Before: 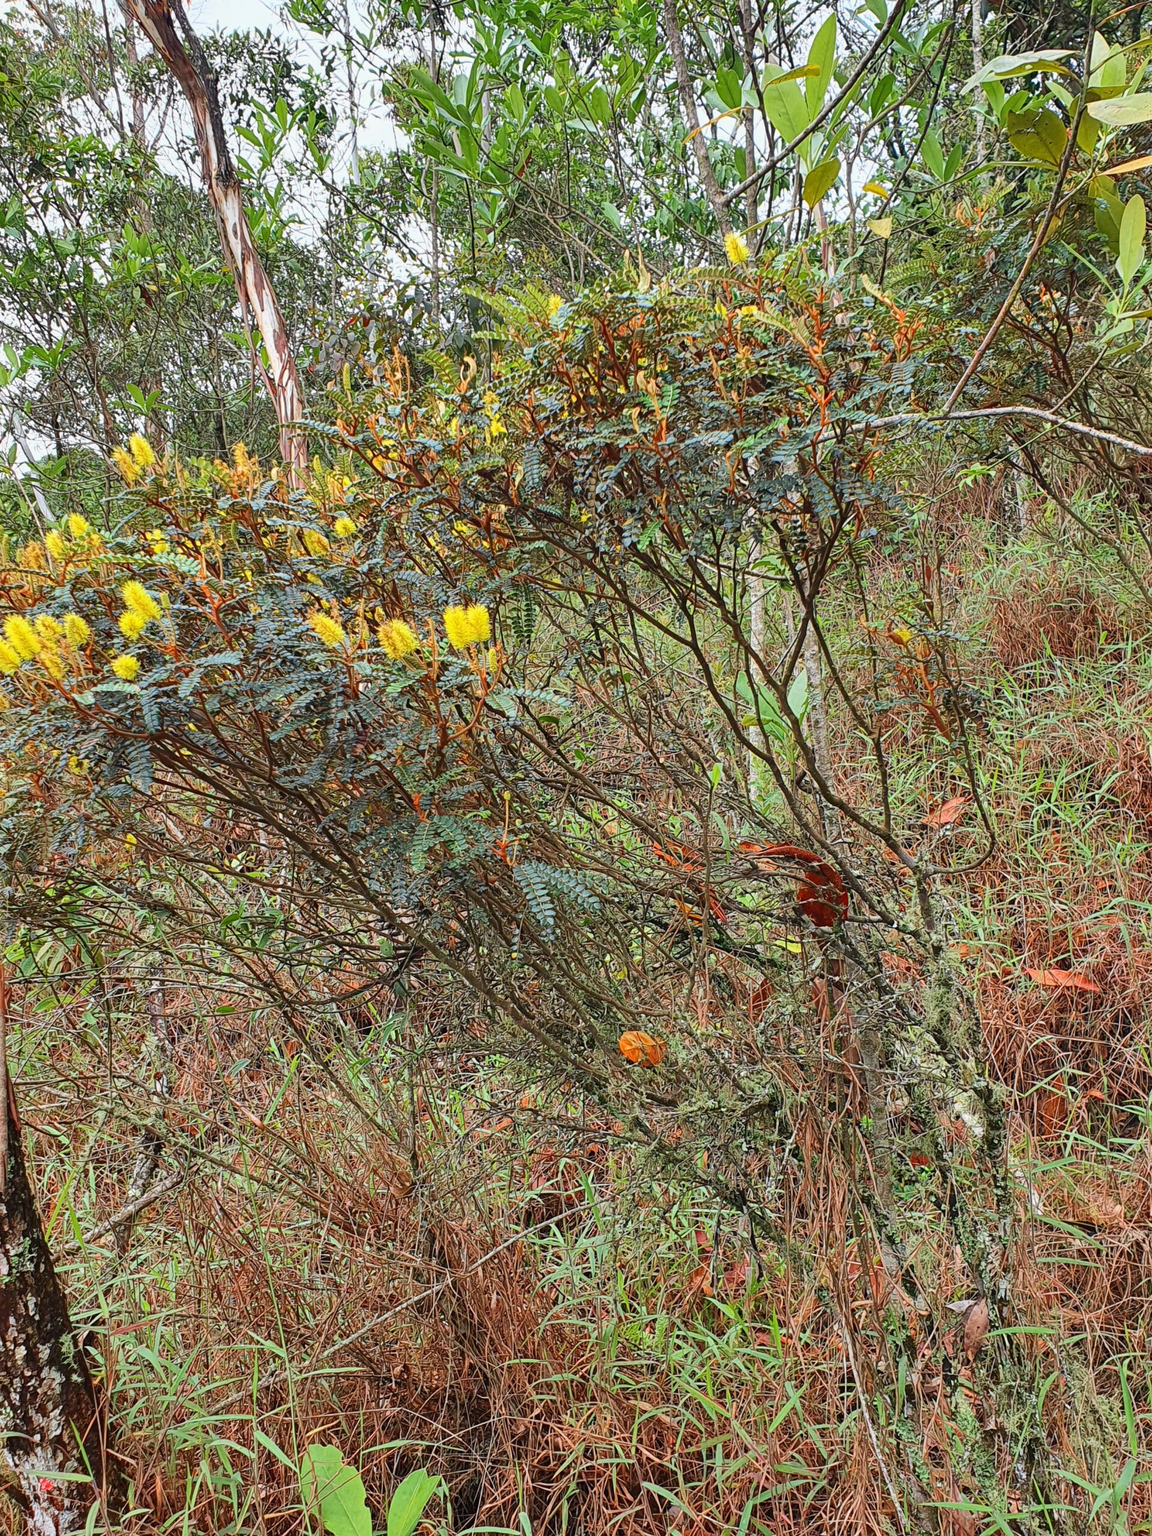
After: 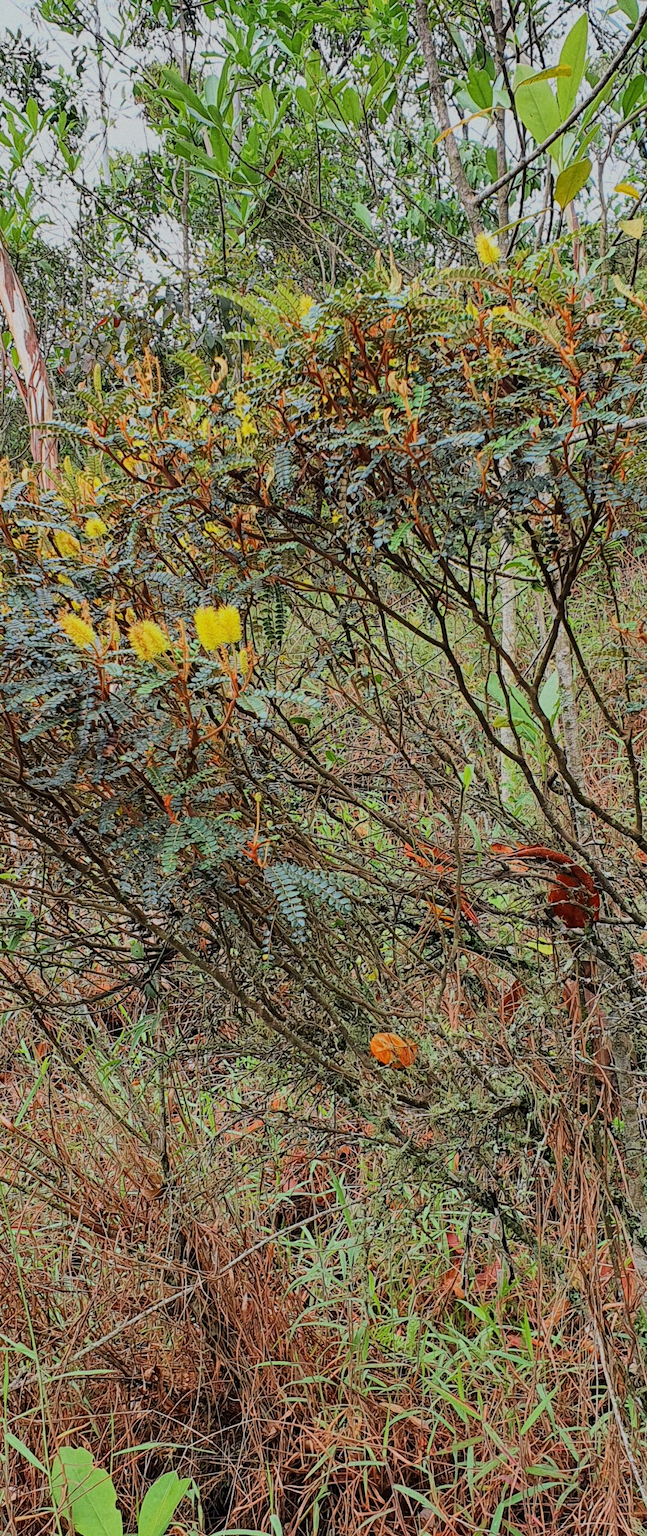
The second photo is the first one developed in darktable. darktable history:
filmic rgb: black relative exposure -7.15 EV, white relative exposure 5.36 EV, hardness 3.02, color science v6 (2022)
crop: left 21.674%, right 22.086%
grain: coarseness 0.09 ISO
